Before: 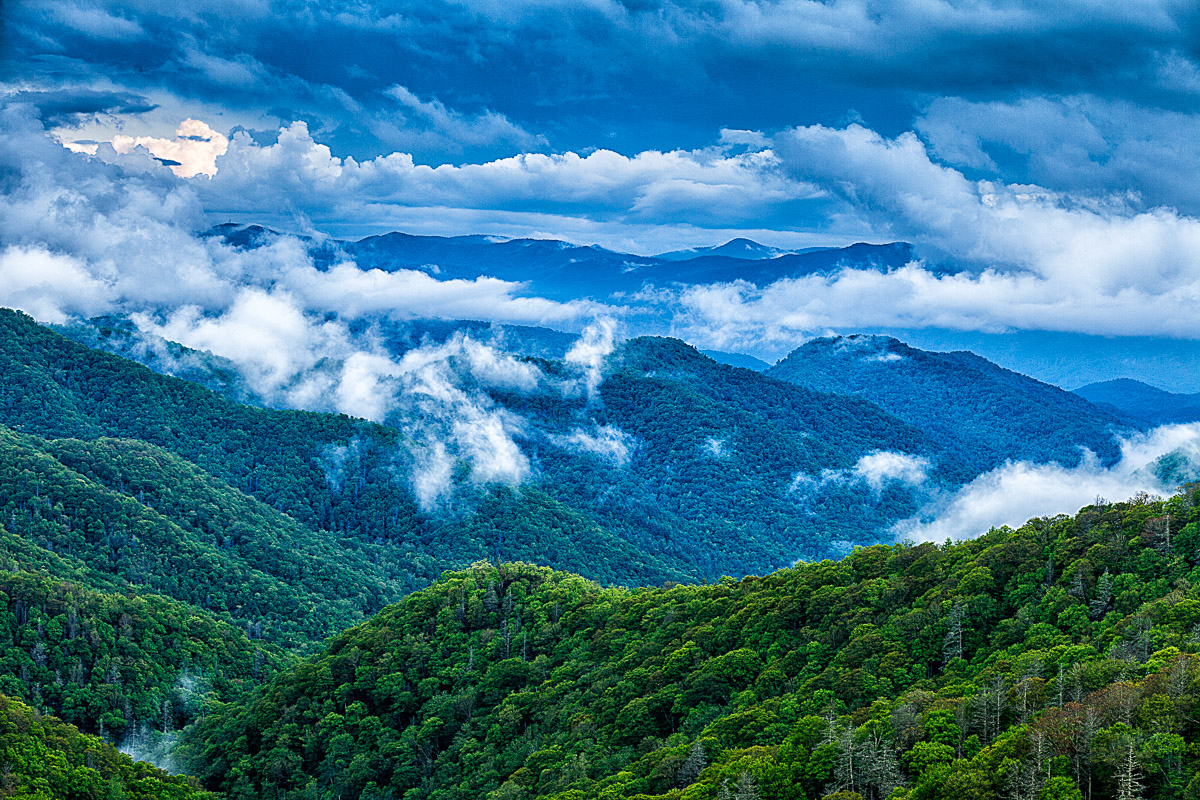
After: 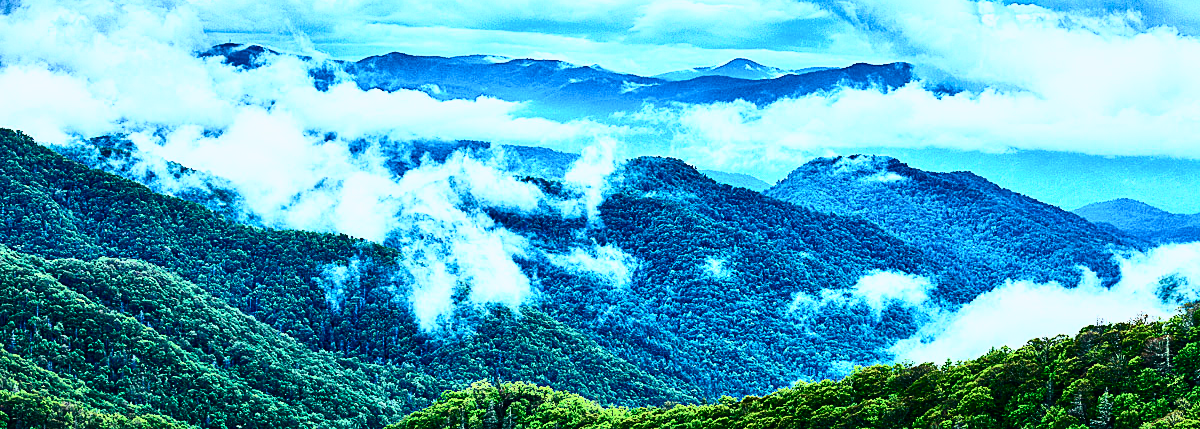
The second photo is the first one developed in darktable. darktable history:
crop and rotate: top 22.611%, bottom 23.728%
contrast brightness saturation: contrast 0.631, brightness 0.338, saturation 0.147
tone curve: curves: ch0 [(0, 0) (0.035, 0.011) (0.133, 0.076) (0.285, 0.265) (0.491, 0.541) (0.617, 0.693) (0.704, 0.77) (0.794, 0.865) (0.895, 0.938) (1, 0.976)]; ch1 [(0, 0) (0.318, 0.278) (0.444, 0.427) (0.502, 0.497) (0.543, 0.547) (0.601, 0.641) (0.746, 0.764) (1, 1)]; ch2 [(0, 0) (0.316, 0.292) (0.381, 0.37) (0.423, 0.448) (0.476, 0.482) (0.502, 0.5) (0.543, 0.547) (0.587, 0.613) (0.642, 0.672) (0.704, 0.727) (0.865, 0.827) (1, 0.951)], color space Lab, independent channels, preserve colors none
